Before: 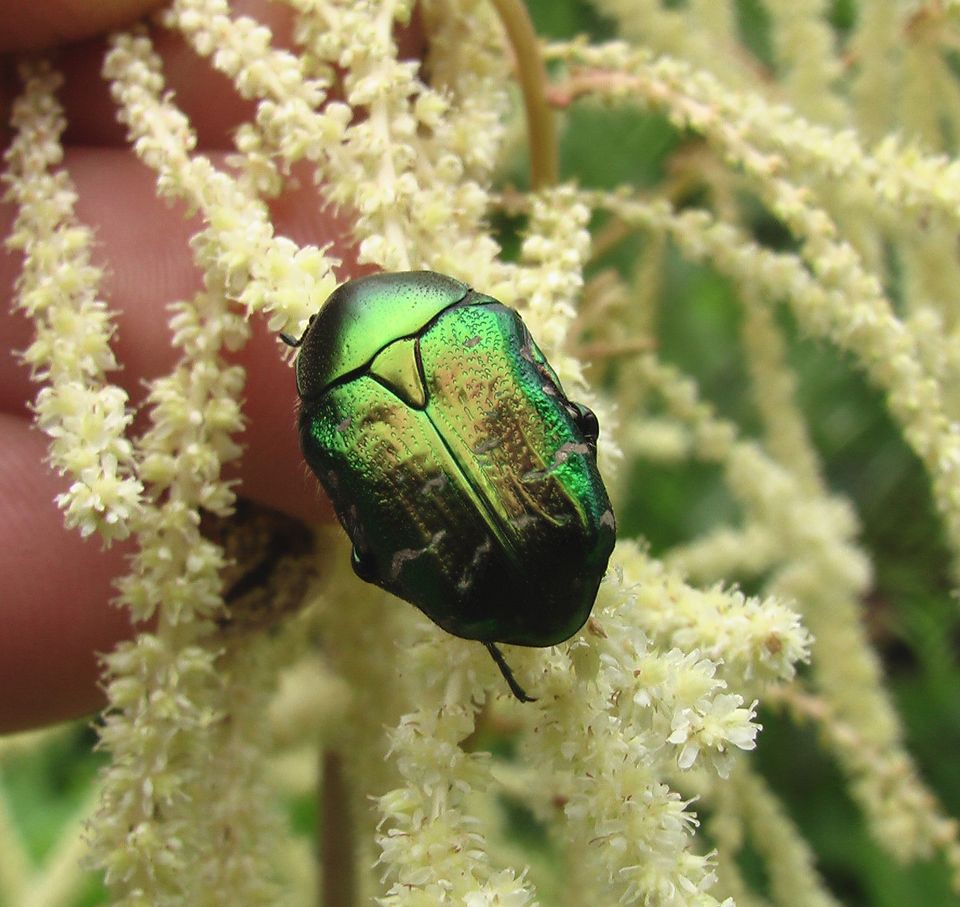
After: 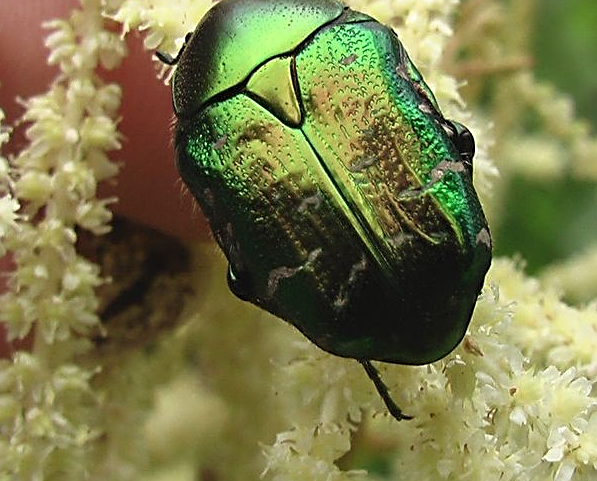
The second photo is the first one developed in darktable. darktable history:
sharpen: radius 2.537, amount 0.624
crop: left 12.992%, top 31.108%, right 24.808%, bottom 15.857%
